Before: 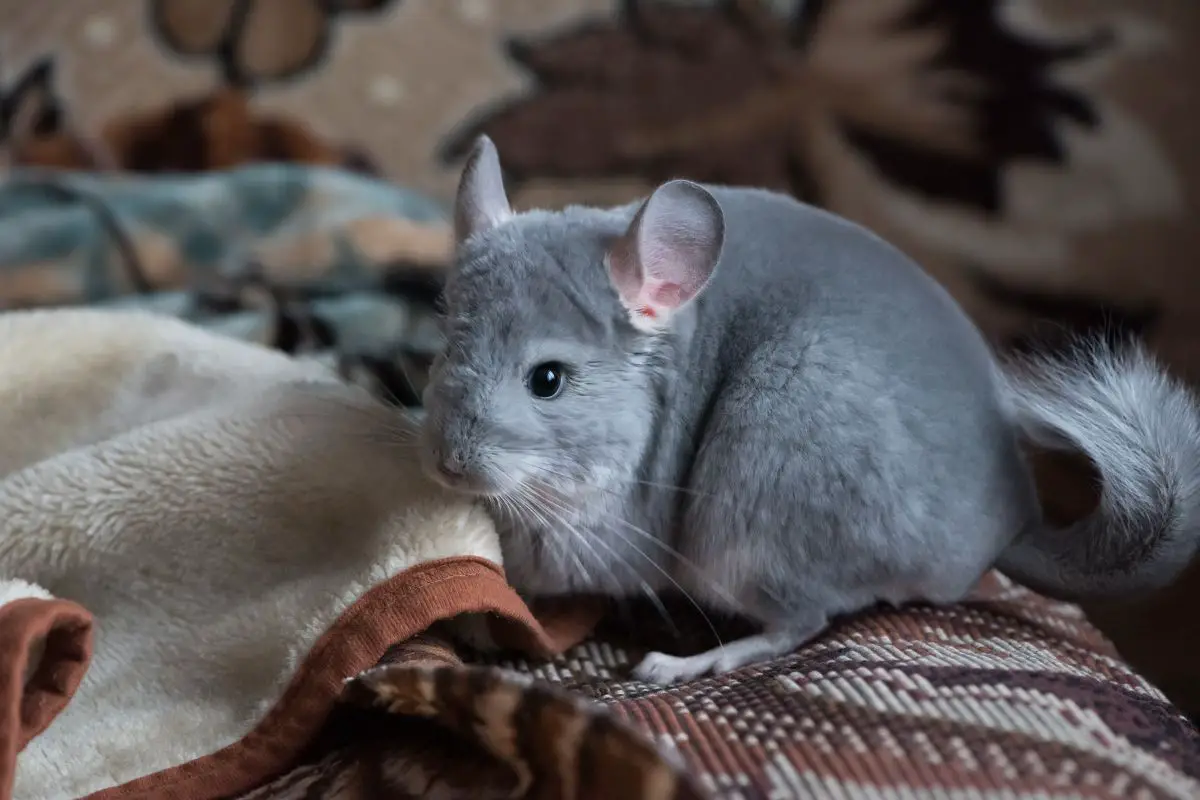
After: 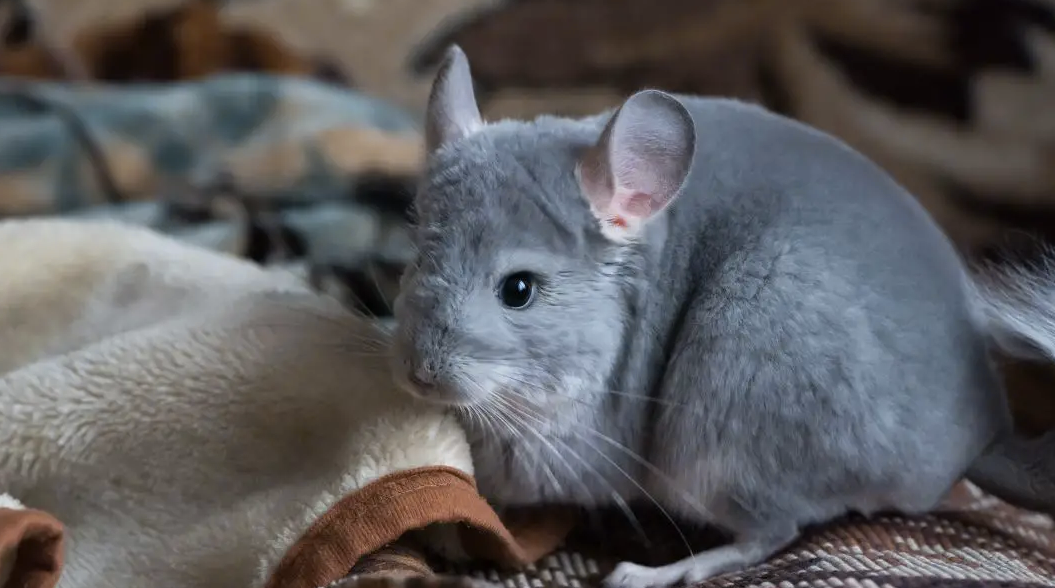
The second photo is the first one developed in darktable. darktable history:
color contrast: green-magenta contrast 0.8, blue-yellow contrast 1.1, unbound 0
crop and rotate: left 2.425%, top 11.305%, right 9.6%, bottom 15.08%
